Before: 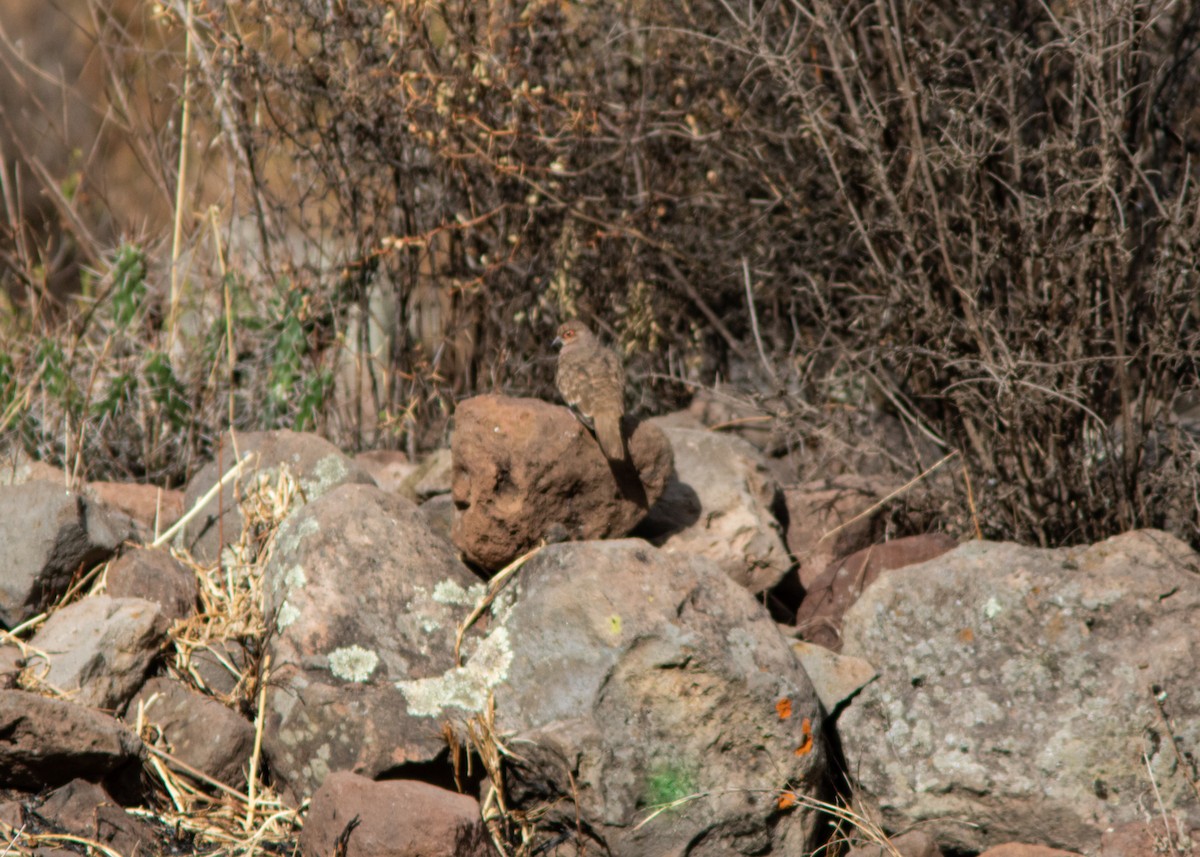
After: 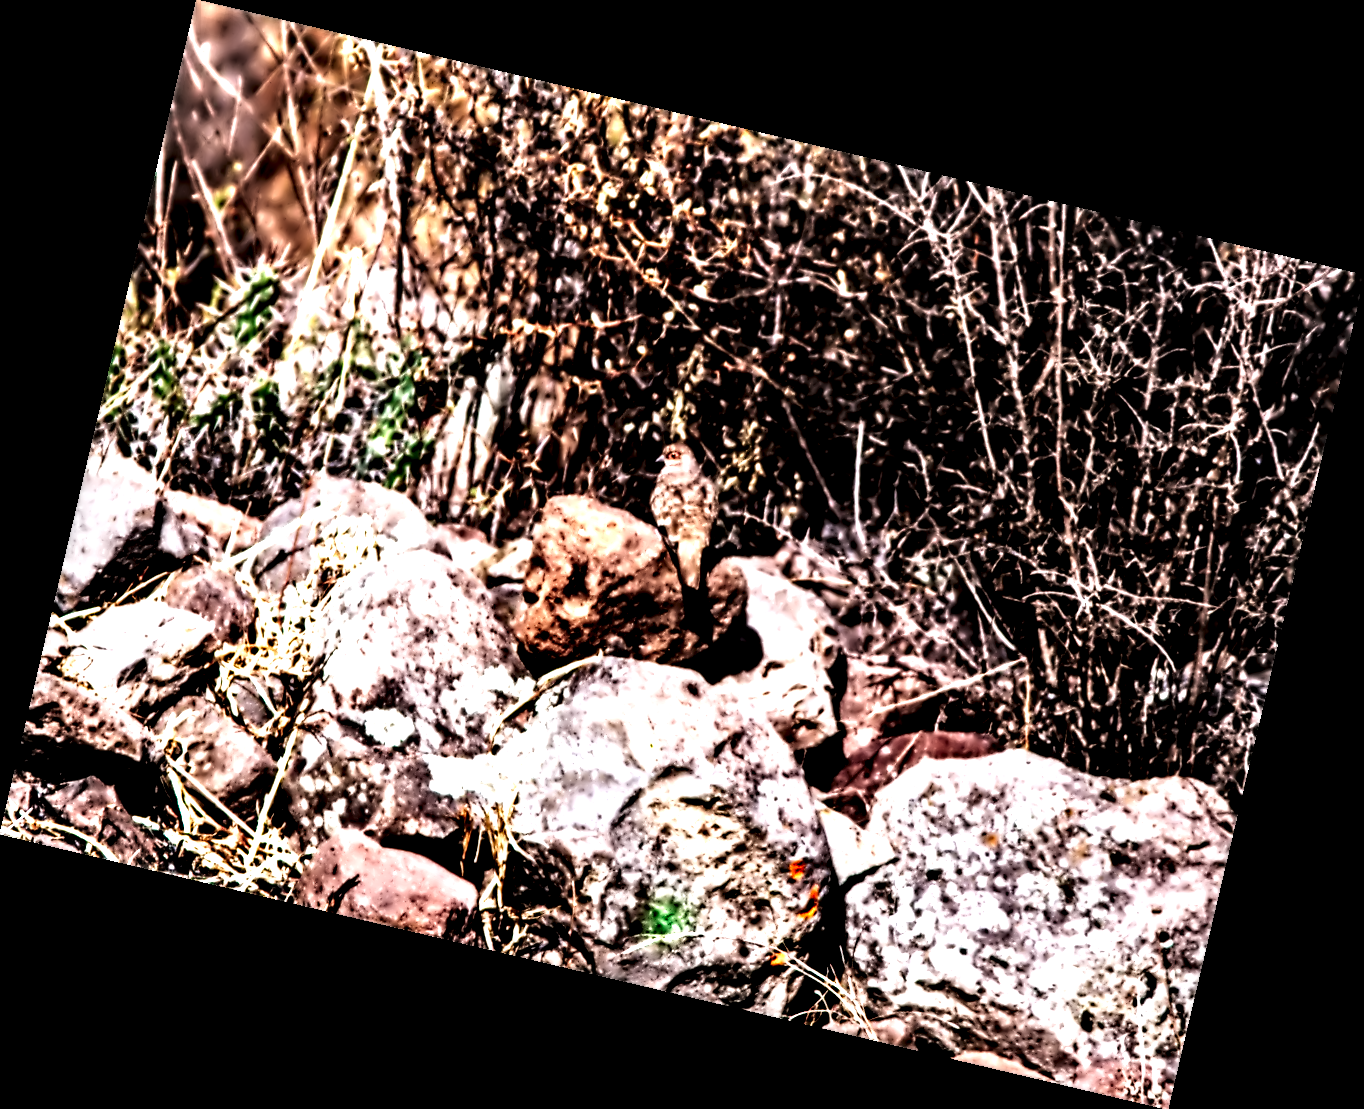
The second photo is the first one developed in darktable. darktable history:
tone curve: curves: ch0 [(0, 0) (0.003, 0.001) (0.011, 0.005) (0.025, 0.009) (0.044, 0.014) (0.069, 0.018) (0.1, 0.025) (0.136, 0.029) (0.177, 0.042) (0.224, 0.064) (0.277, 0.107) (0.335, 0.182) (0.399, 0.3) (0.468, 0.462) (0.543, 0.639) (0.623, 0.802) (0.709, 0.916) (0.801, 0.963) (0.898, 0.988) (1, 1)], preserve colors none
local contrast: shadows 185%, detail 225%
rotate and perspective: rotation 13.27°, automatic cropping off
color calibration: illuminant custom, x 0.363, y 0.385, temperature 4528.03 K
contrast equalizer: octaves 7, y [[0.5, 0.542, 0.583, 0.625, 0.667, 0.708], [0.5 ×6], [0.5 ×6], [0, 0.033, 0.067, 0.1, 0.133, 0.167], [0, 0.05, 0.1, 0.15, 0.2, 0.25]]
